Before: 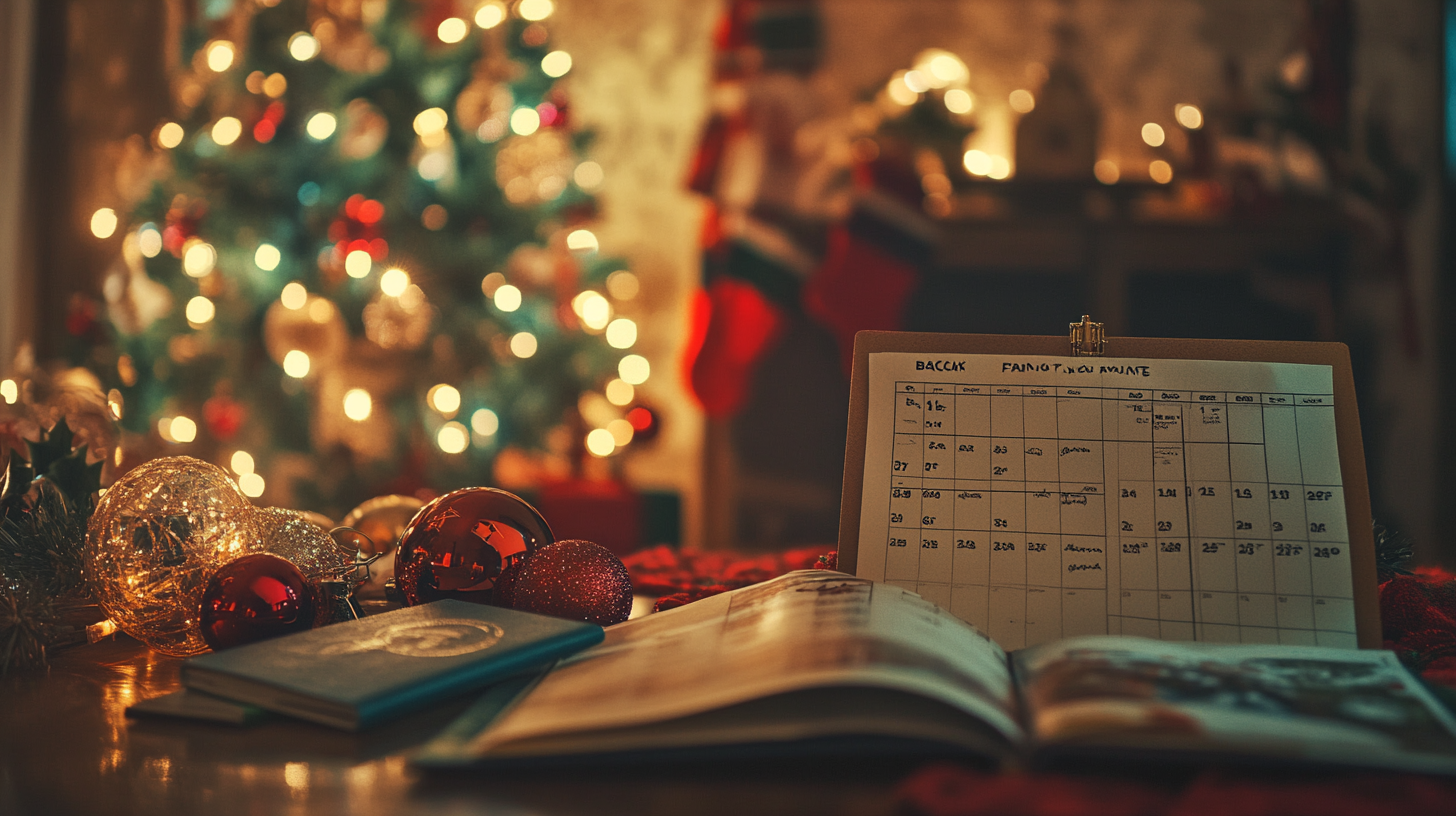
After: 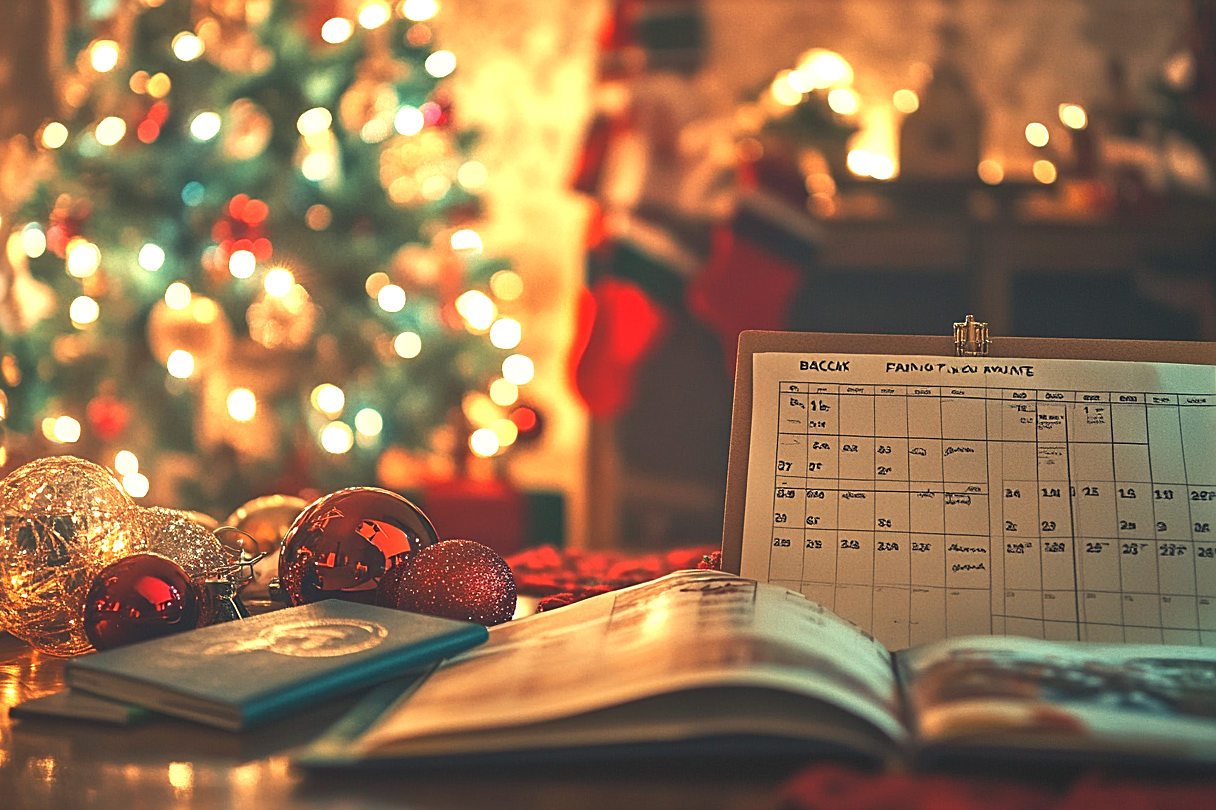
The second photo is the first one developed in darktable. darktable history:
sharpen: on, module defaults
exposure: black level correction 0, exposure 1.1 EV, compensate highlight preservation false
crop: left 8.026%, right 7.374%
